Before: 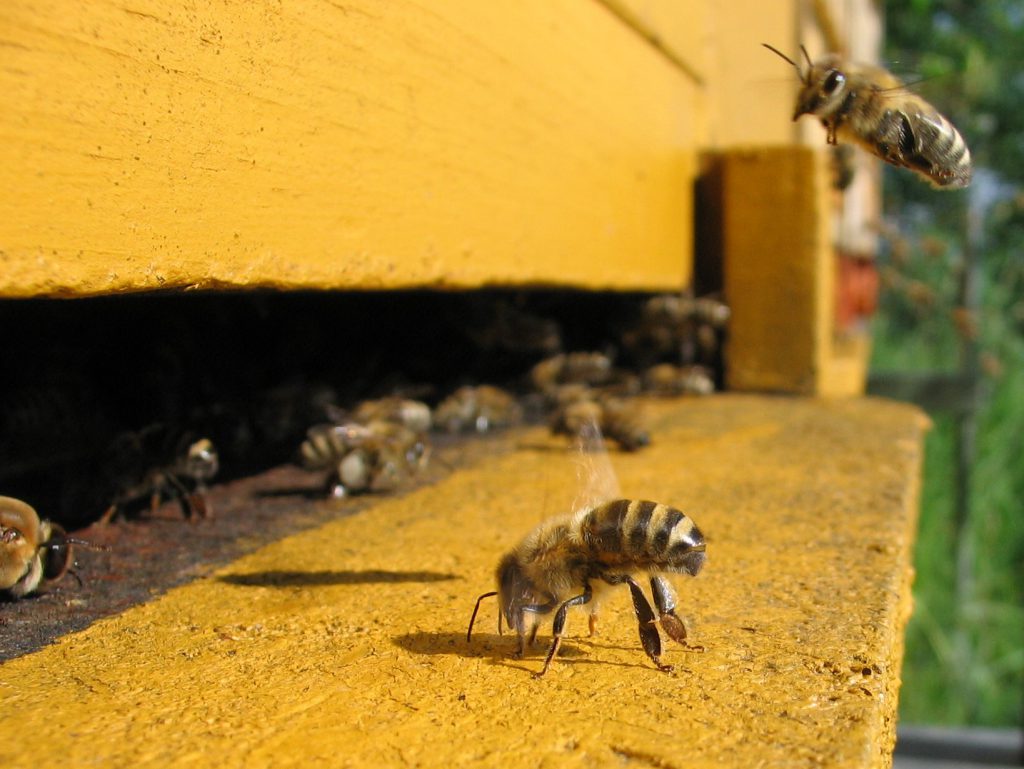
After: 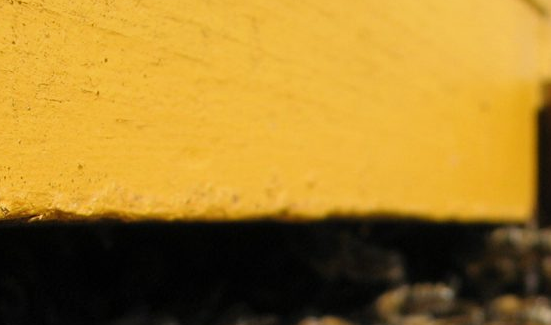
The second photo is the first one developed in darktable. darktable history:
exposure: exposure -0.116 EV, compensate exposure bias true, compensate highlight preservation false
crop: left 15.306%, top 9.065%, right 30.789%, bottom 48.638%
shadows and highlights: shadows 37.27, highlights -28.18, soften with gaussian
